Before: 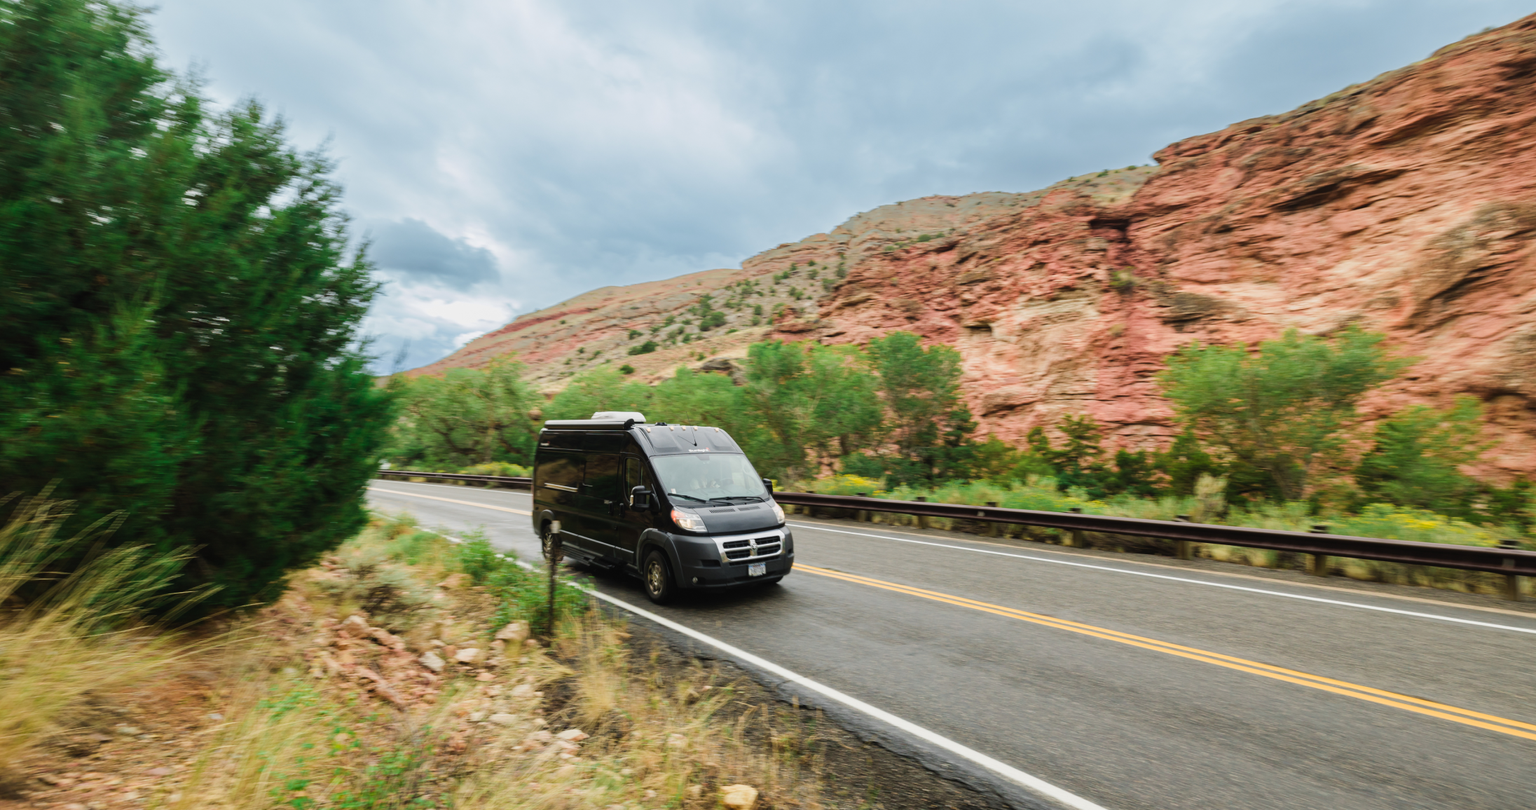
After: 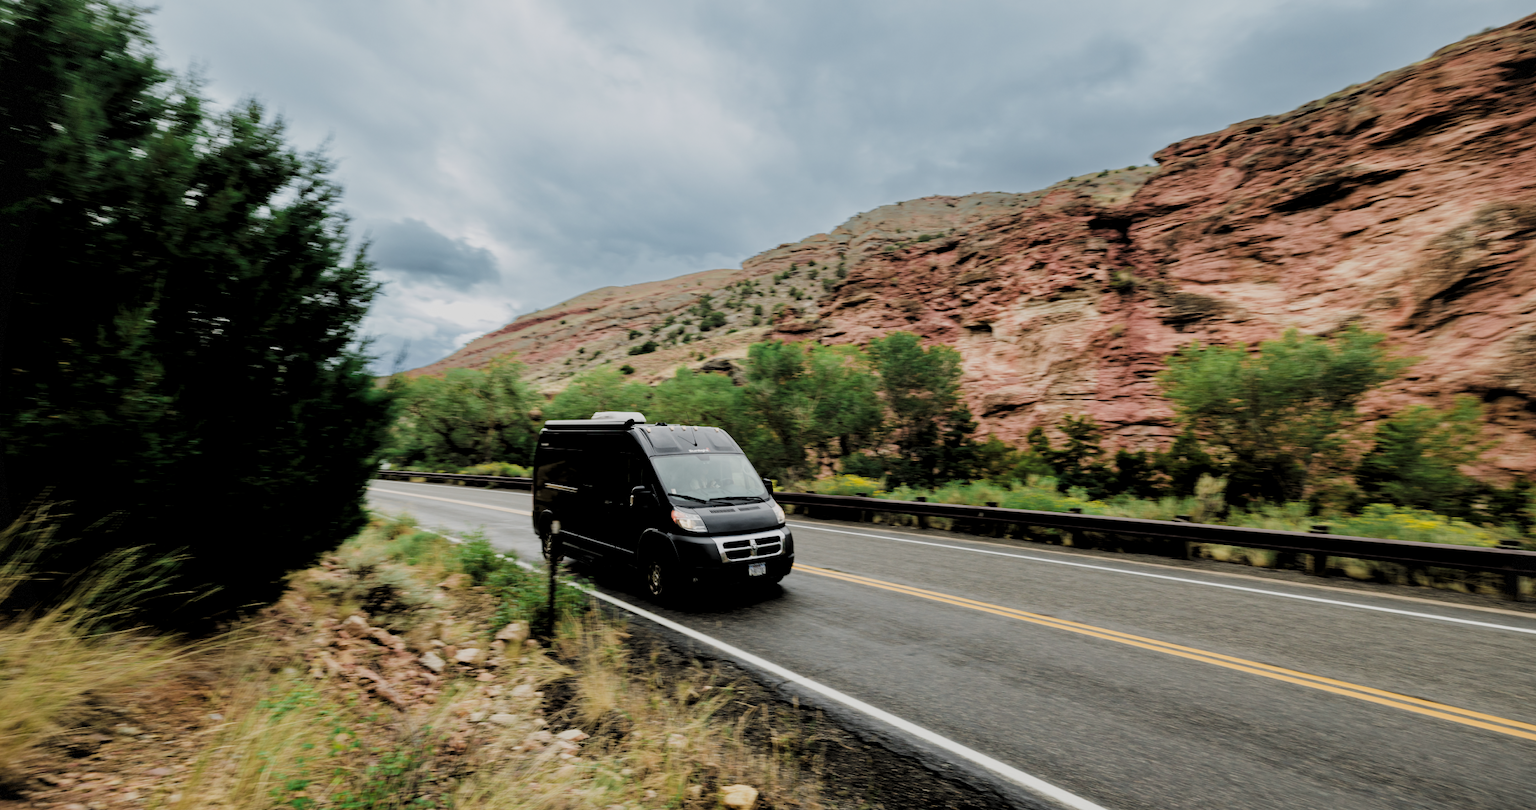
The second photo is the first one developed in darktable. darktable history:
levels: levels [0.101, 0.578, 0.953]
vignetting: fall-off start 100%, fall-off radius 71%, brightness -0.434, saturation -0.2, width/height ratio 1.178, dithering 8-bit output, unbound false
filmic rgb: black relative exposure -5 EV, hardness 2.88, contrast 1.2, highlights saturation mix -30%
